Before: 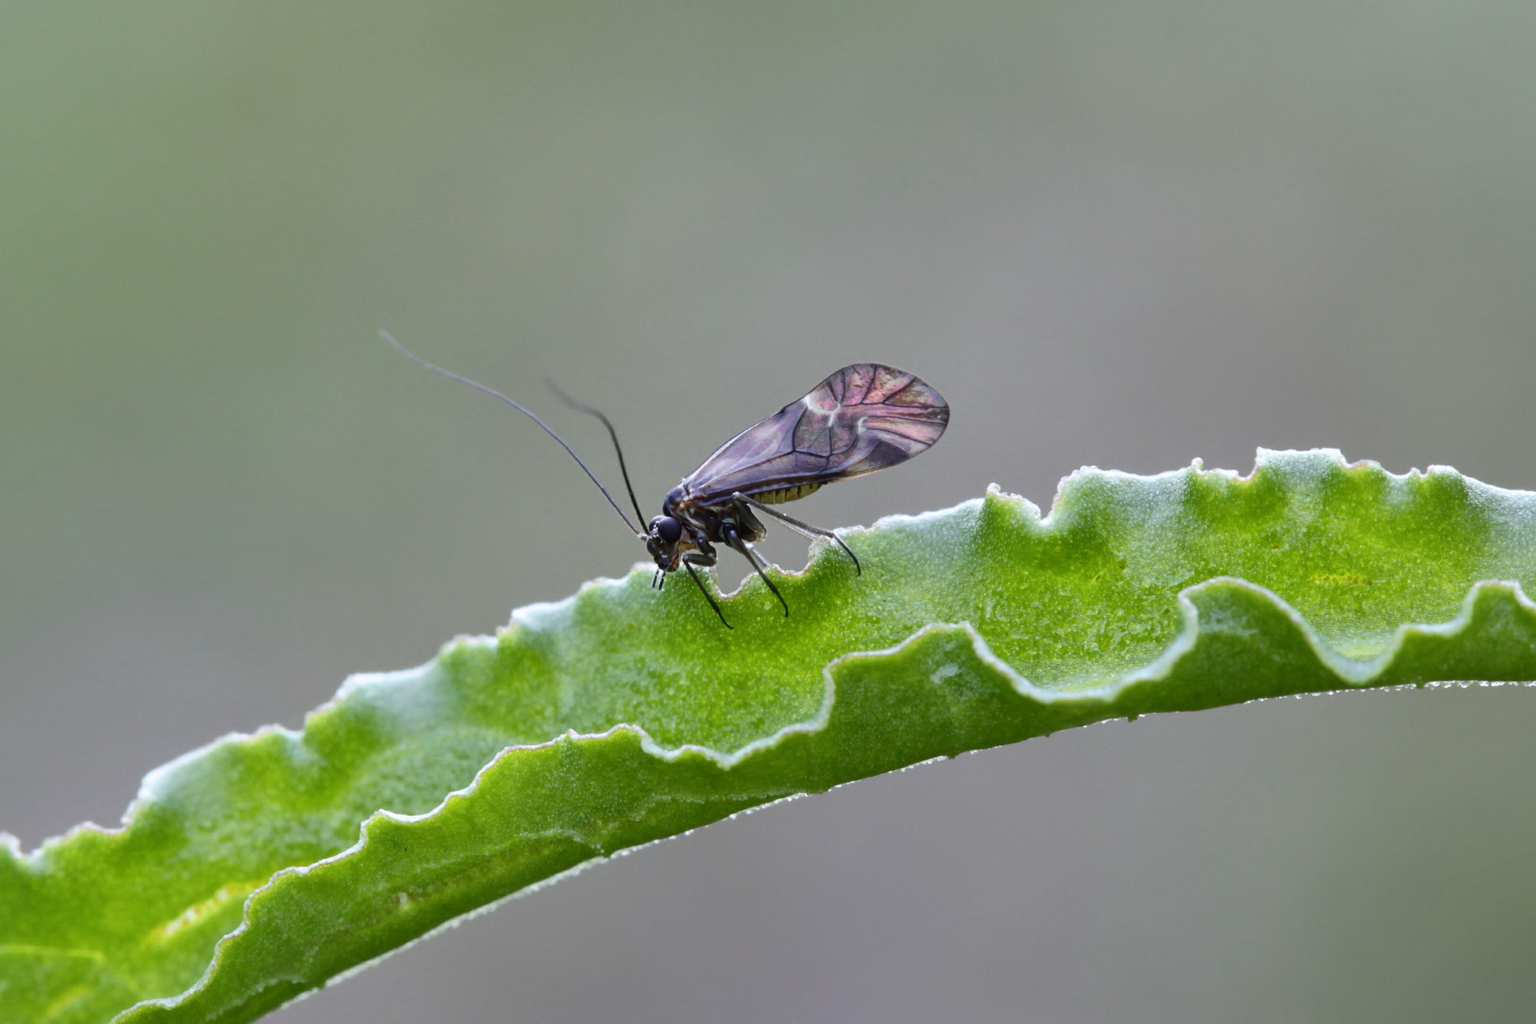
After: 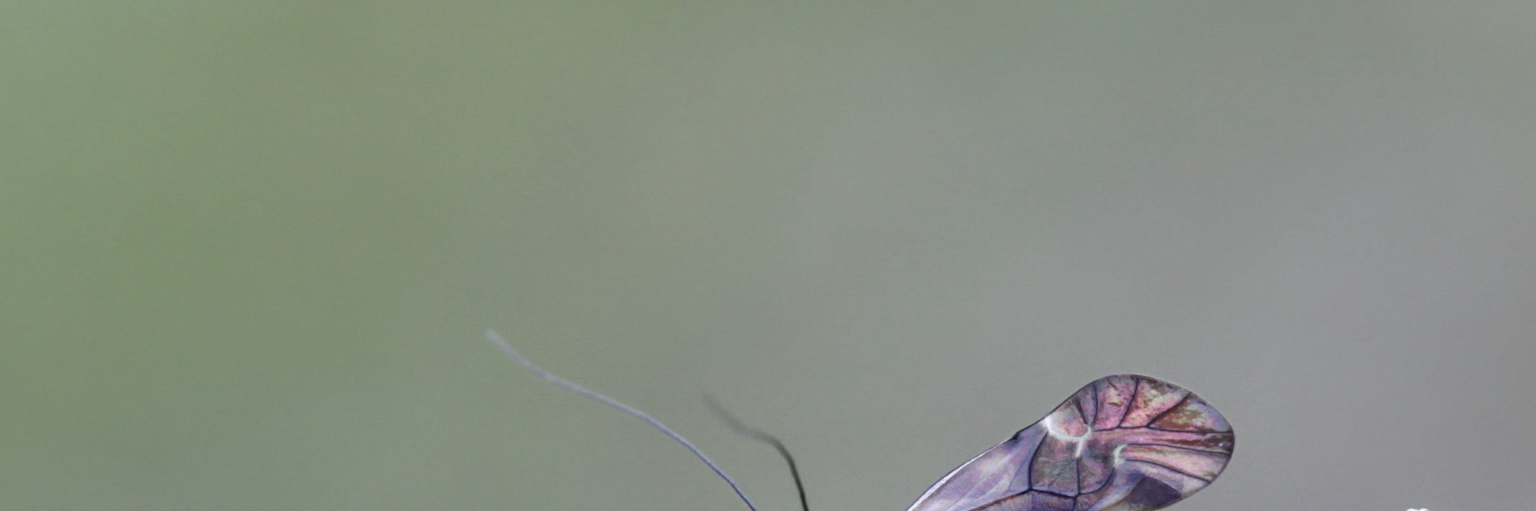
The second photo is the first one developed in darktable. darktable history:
color balance rgb: perceptual saturation grading › global saturation 20%, perceptual saturation grading › highlights -50%, perceptual saturation grading › shadows 30%
crop: left 0.579%, top 7.627%, right 23.167%, bottom 54.275%
